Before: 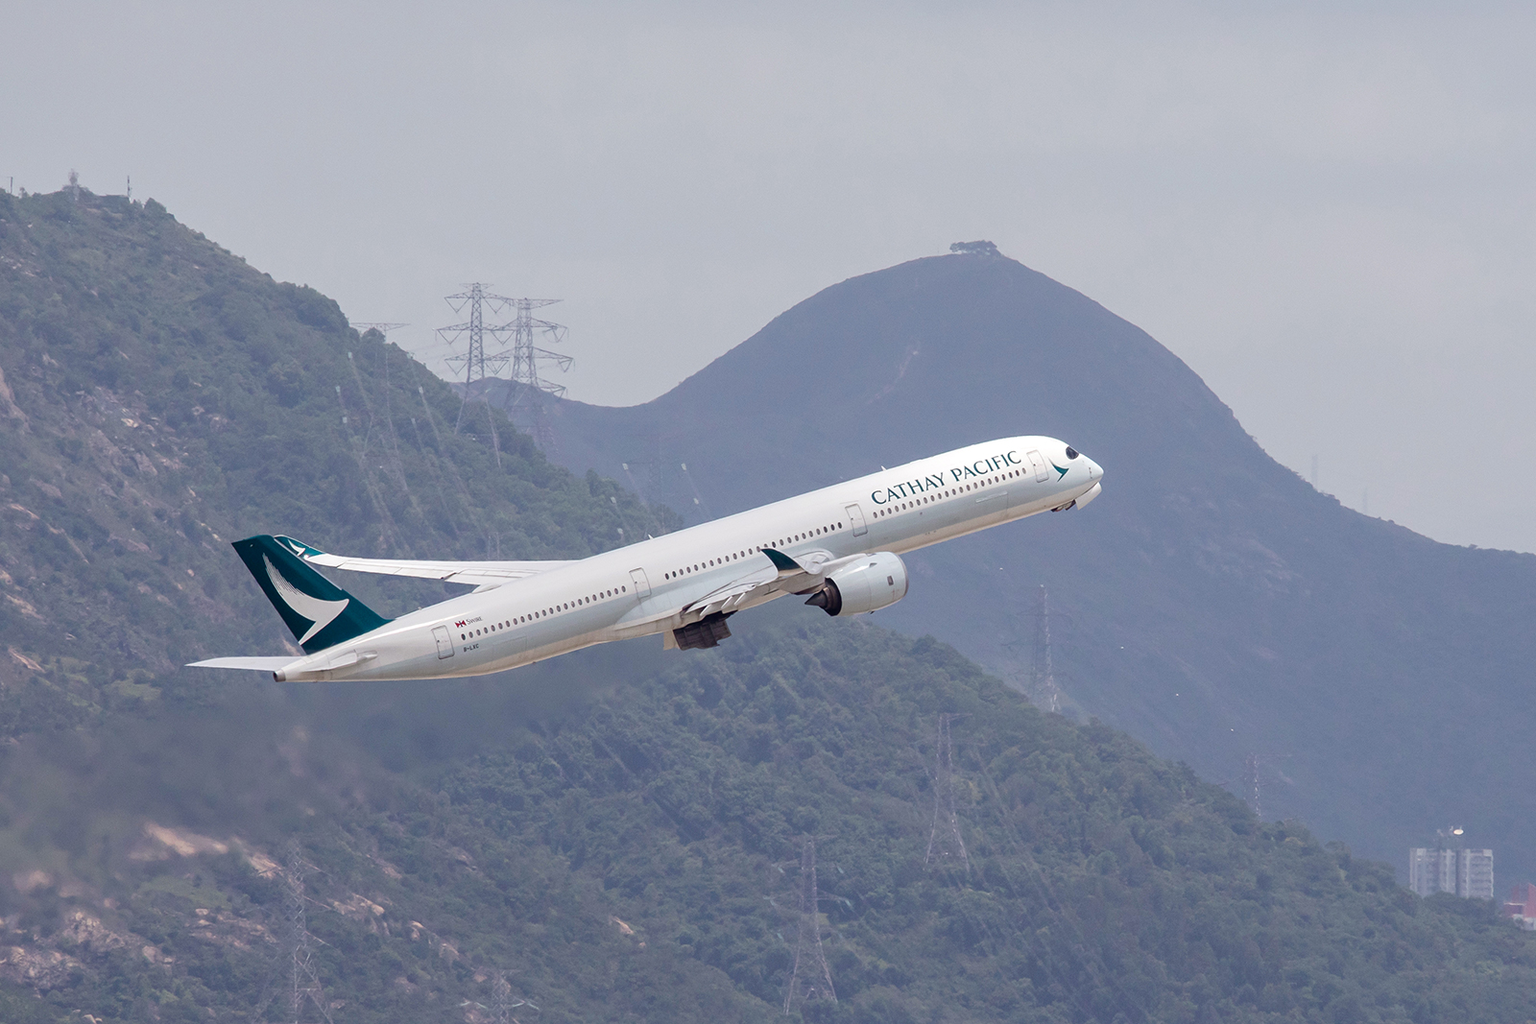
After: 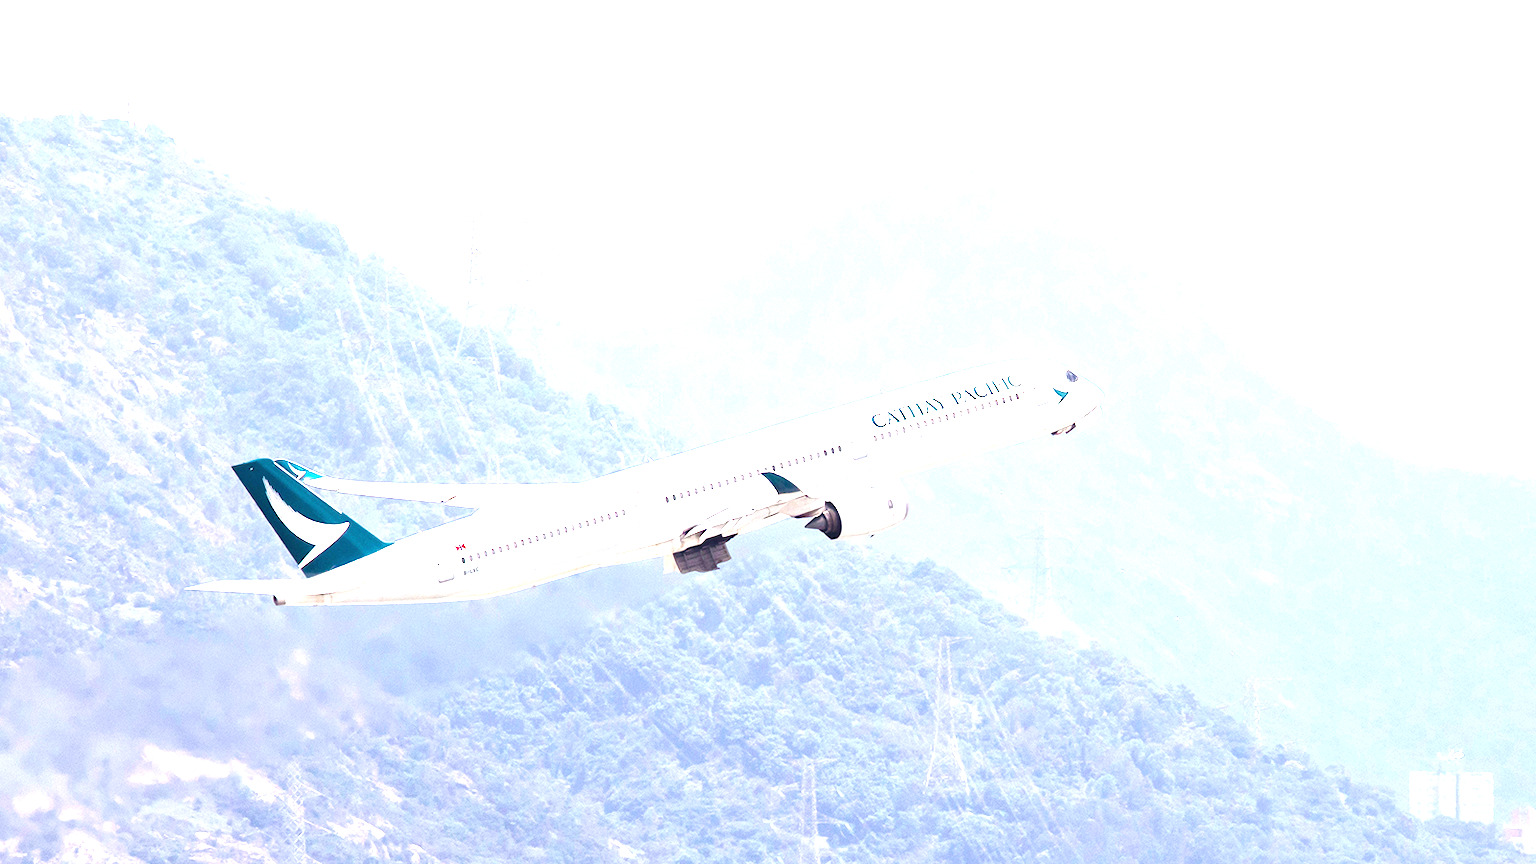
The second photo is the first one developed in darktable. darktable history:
crop: top 7.583%, bottom 7.987%
exposure: black level correction 0, exposure 1 EV, compensate exposure bias true, compensate highlight preservation false
